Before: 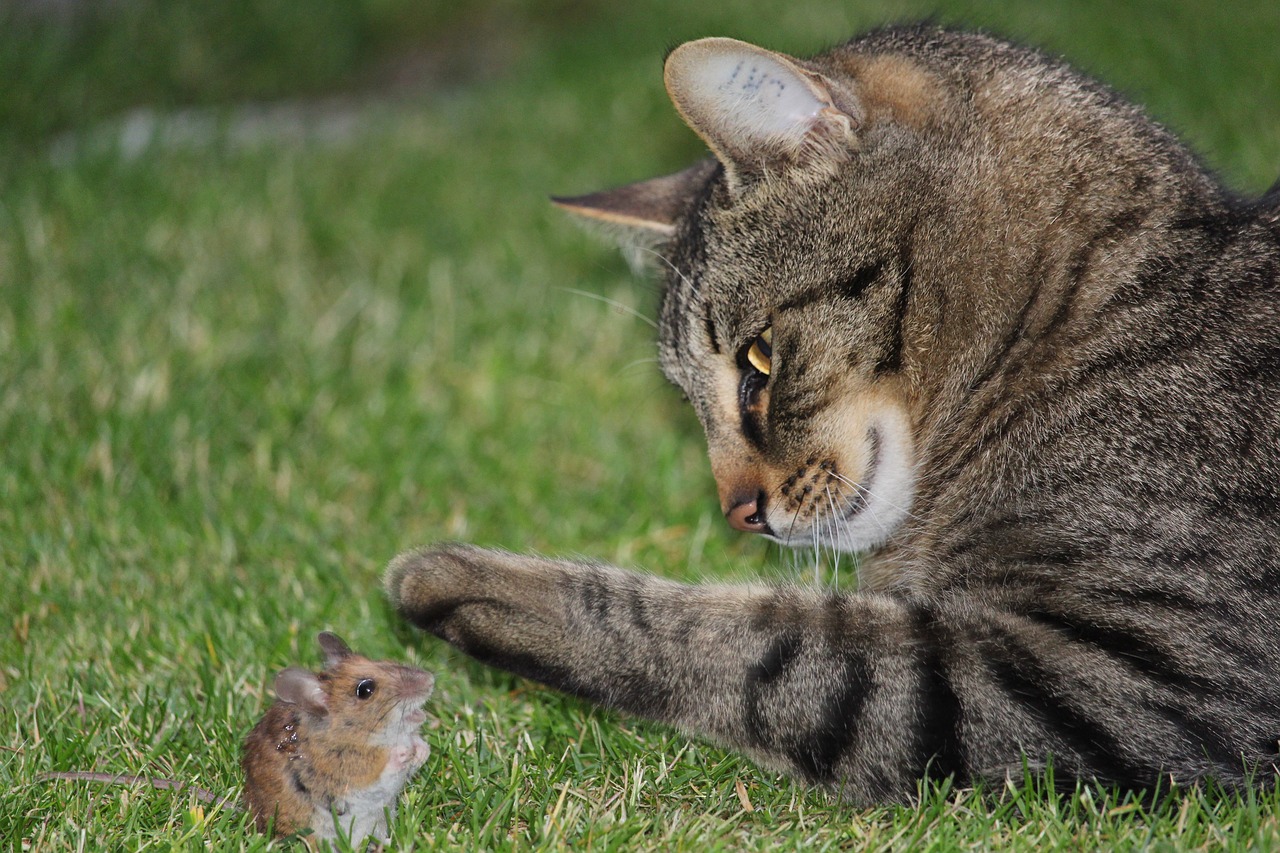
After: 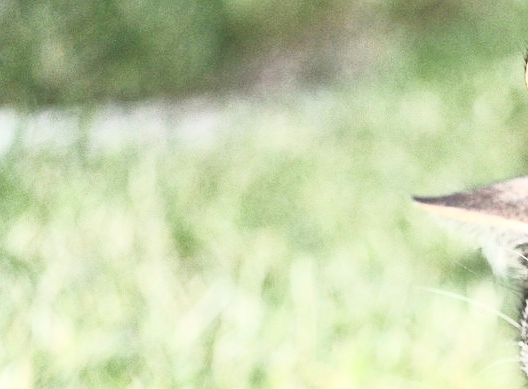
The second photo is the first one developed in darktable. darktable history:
tone curve: curves: ch0 [(0, 0) (0.004, 0.001) (0.133, 0.112) (0.325, 0.362) (0.832, 0.893) (1, 1)], preserve colors none
exposure: black level correction 0, exposure 0.69 EV, compensate exposure bias true, compensate highlight preservation false
color balance rgb: perceptual saturation grading › global saturation 1.824%, perceptual saturation grading › highlights -1.727%, perceptual saturation grading › mid-tones 4.055%, perceptual saturation grading › shadows 7.575%
shadows and highlights: shadows 25.44, highlights -24.54, highlights color adjustment 0.501%
contrast brightness saturation: contrast 0.44, brightness 0.55, saturation -0.206
crop and rotate: left 10.804%, top 0.052%, right 47.896%, bottom 54.33%
tone equalizer: -8 EV -0.379 EV, -7 EV -0.391 EV, -6 EV -0.367 EV, -5 EV -0.249 EV, -3 EV 0.223 EV, -2 EV 0.354 EV, -1 EV 0.411 EV, +0 EV 0.437 EV, edges refinement/feathering 500, mask exposure compensation -1.57 EV, preserve details no
